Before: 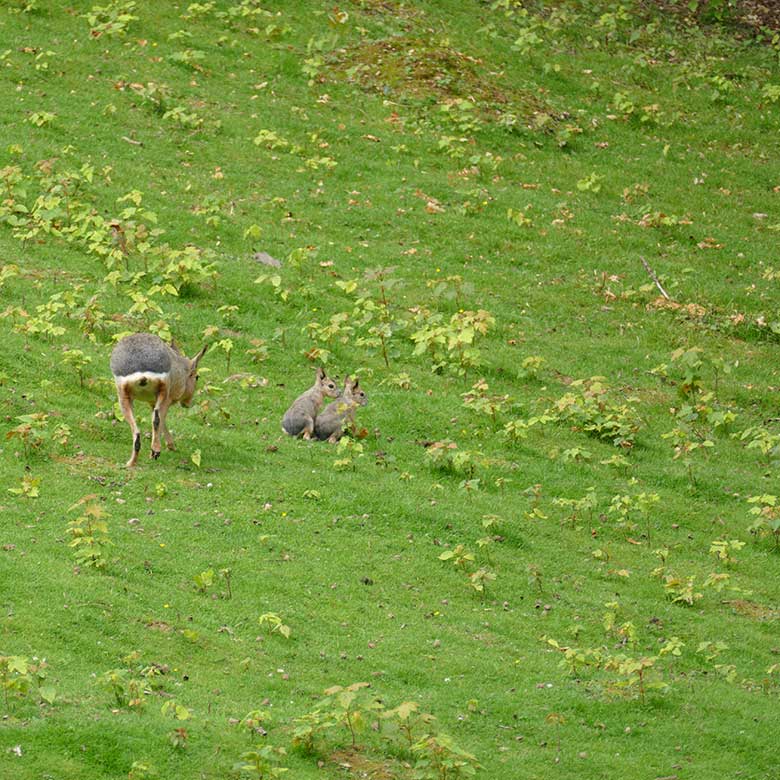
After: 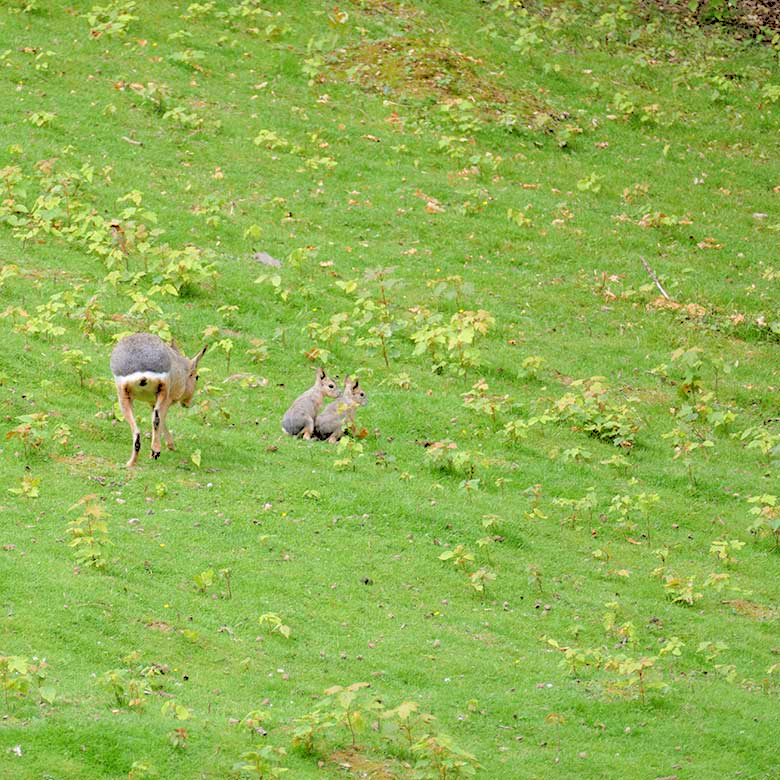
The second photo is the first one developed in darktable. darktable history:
color correction: highlights a* -4.98, highlights b* -3.76, shadows a* 3.83, shadows b* 4.08
white balance: red 1.05, blue 1.072
rgb levels: levels [[0.027, 0.429, 0.996], [0, 0.5, 1], [0, 0.5, 1]]
